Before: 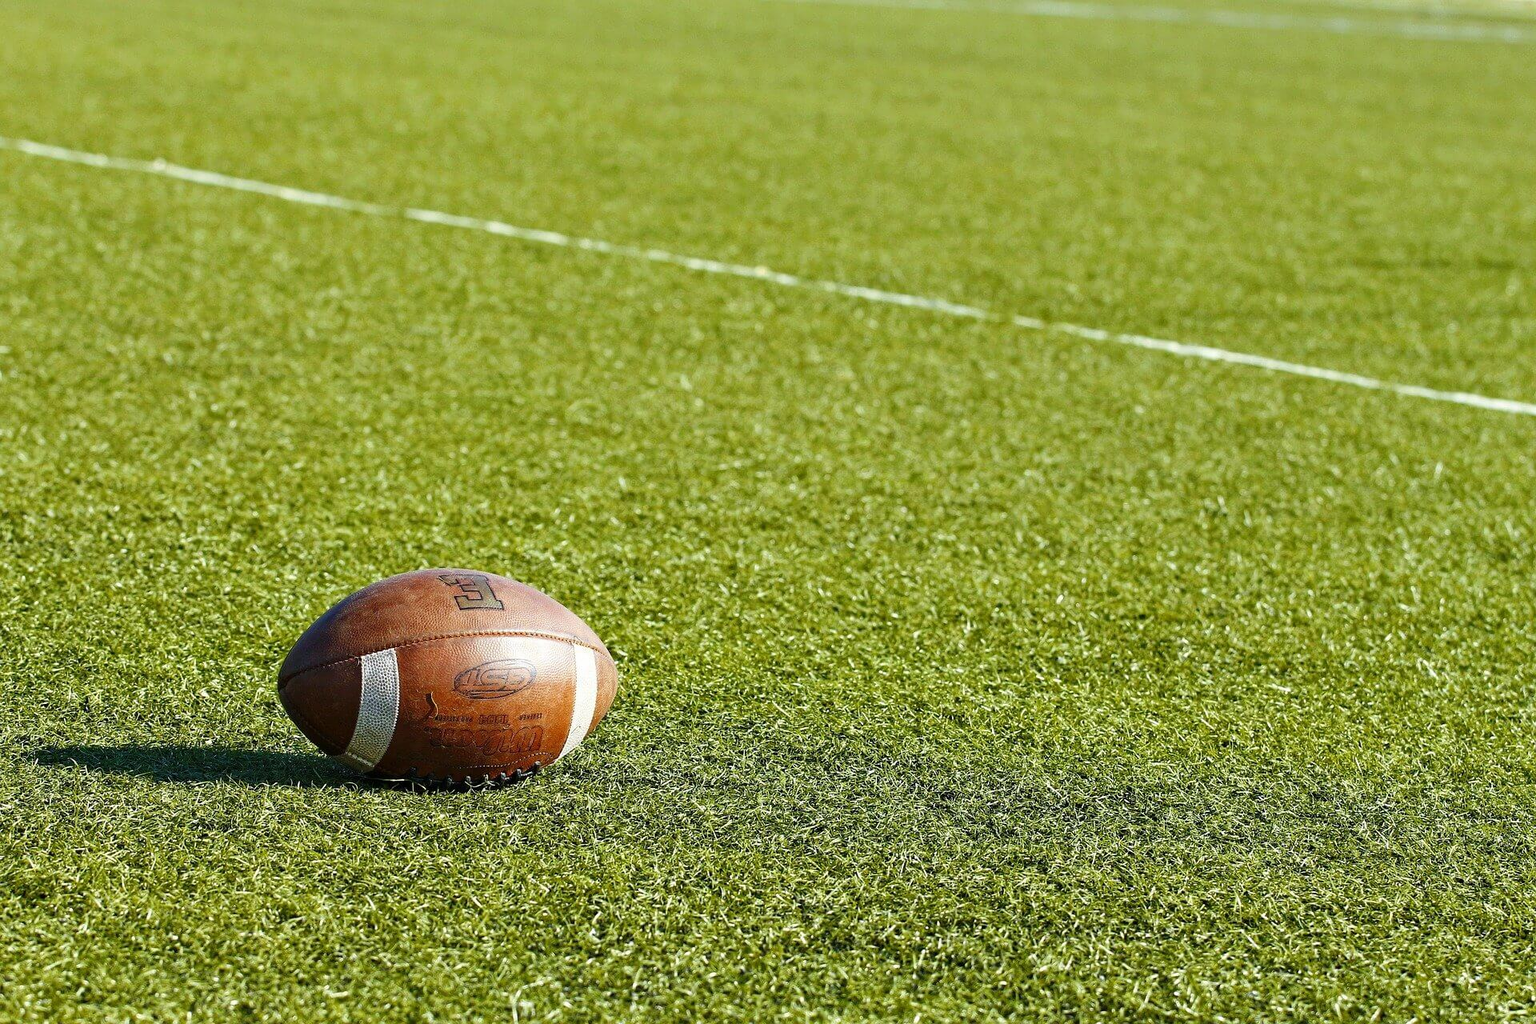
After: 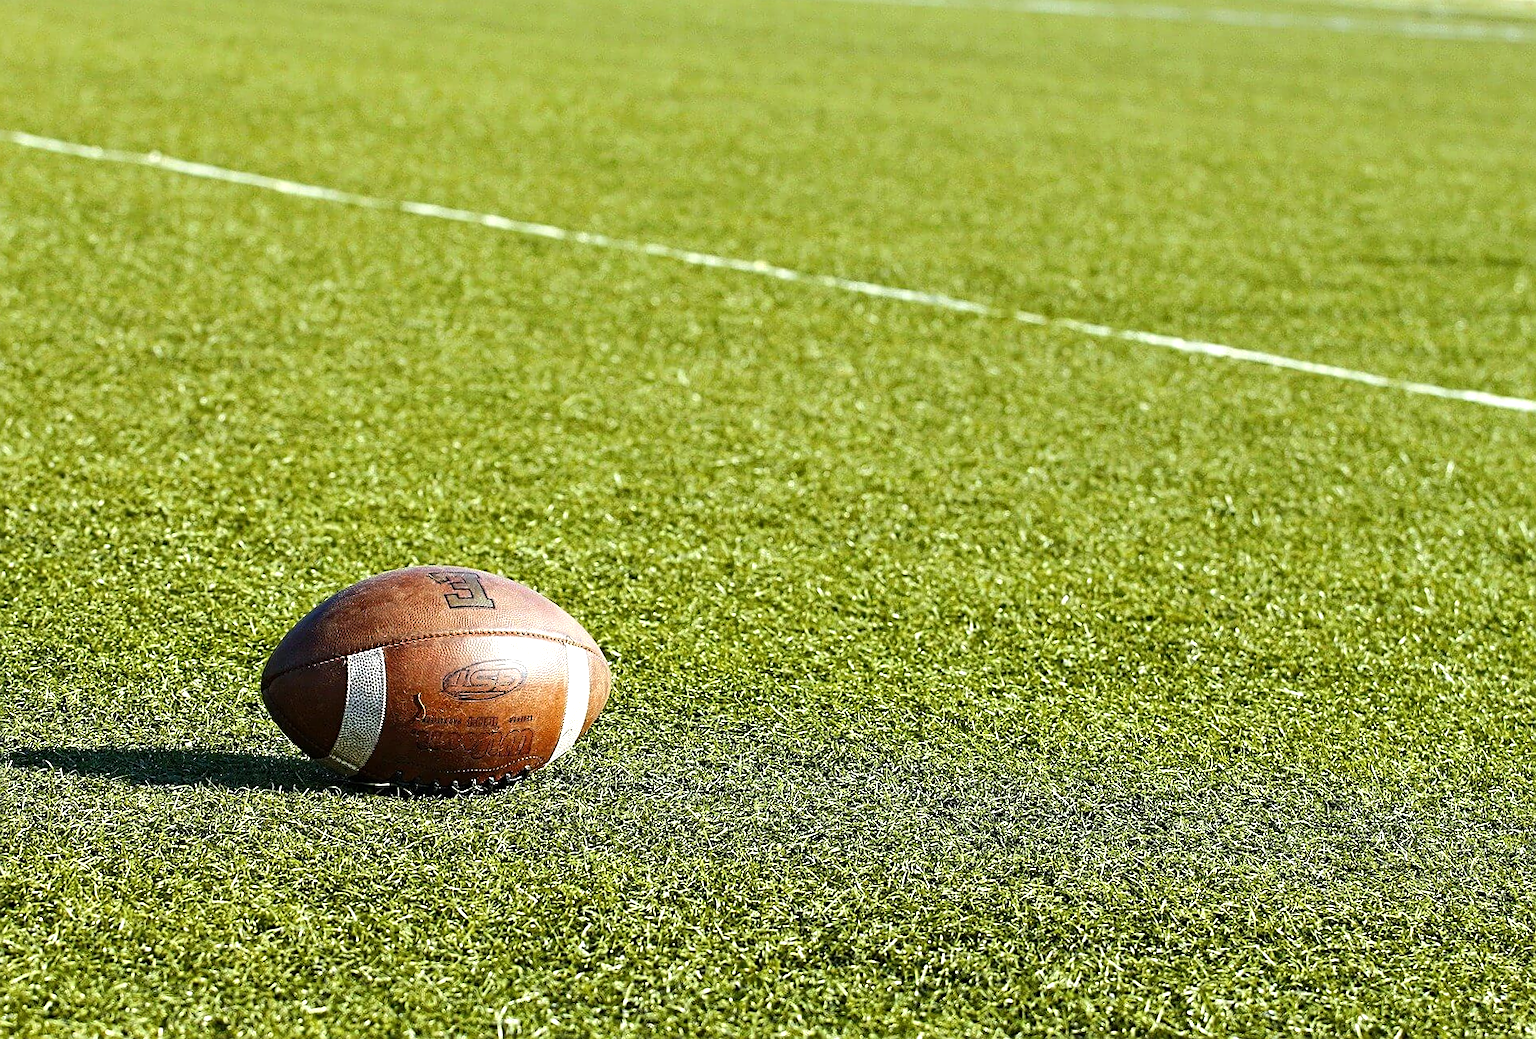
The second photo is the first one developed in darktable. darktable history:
sharpen: on, module defaults
tone equalizer: -8 EV -0.417 EV, -7 EV -0.389 EV, -6 EV -0.333 EV, -5 EV -0.222 EV, -3 EV 0.222 EV, -2 EV 0.333 EV, -1 EV 0.389 EV, +0 EV 0.417 EV, edges refinement/feathering 500, mask exposure compensation -1.57 EV, preserve details no
rotate and perspective: rotation 0.226°, lens shift (vertical) -0.042, crop left 0.023, crop right 0.982, crop top 0.006, crop bottom 0.994
